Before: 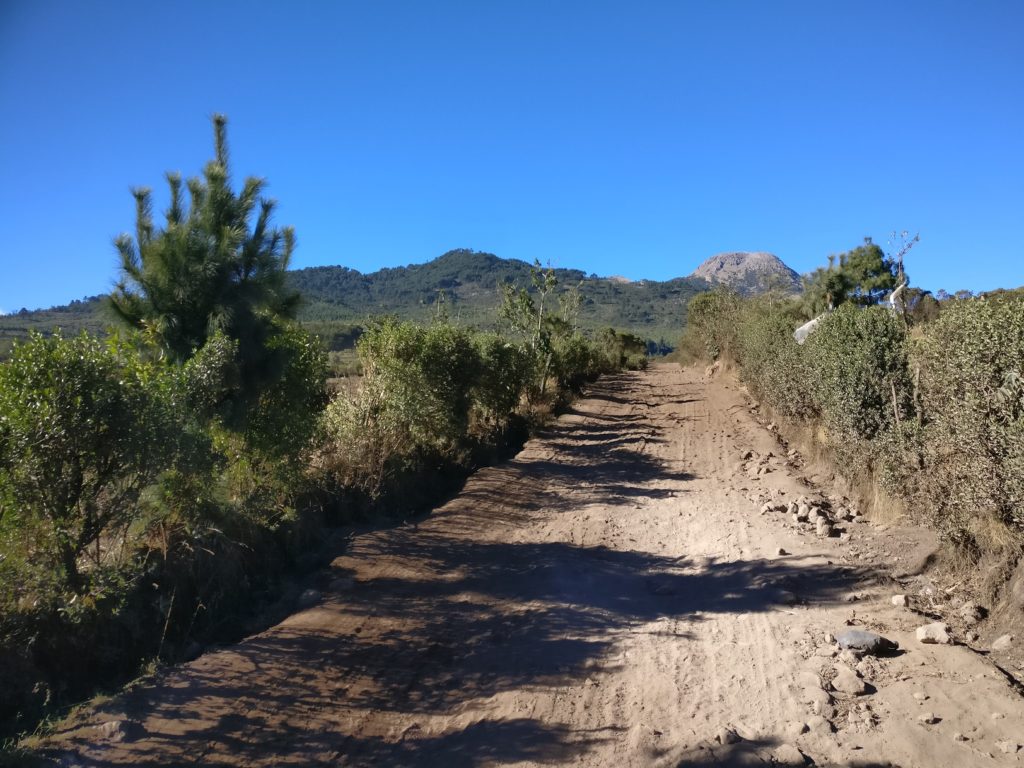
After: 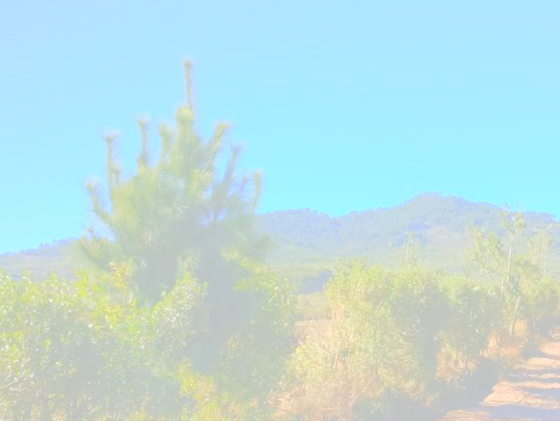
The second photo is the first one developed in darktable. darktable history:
bloom: size 85%, threshold 5%, strength 85%
crop and rotate: left 3.047%, top 7.509%, right 42.236%, bottom 37.598%
